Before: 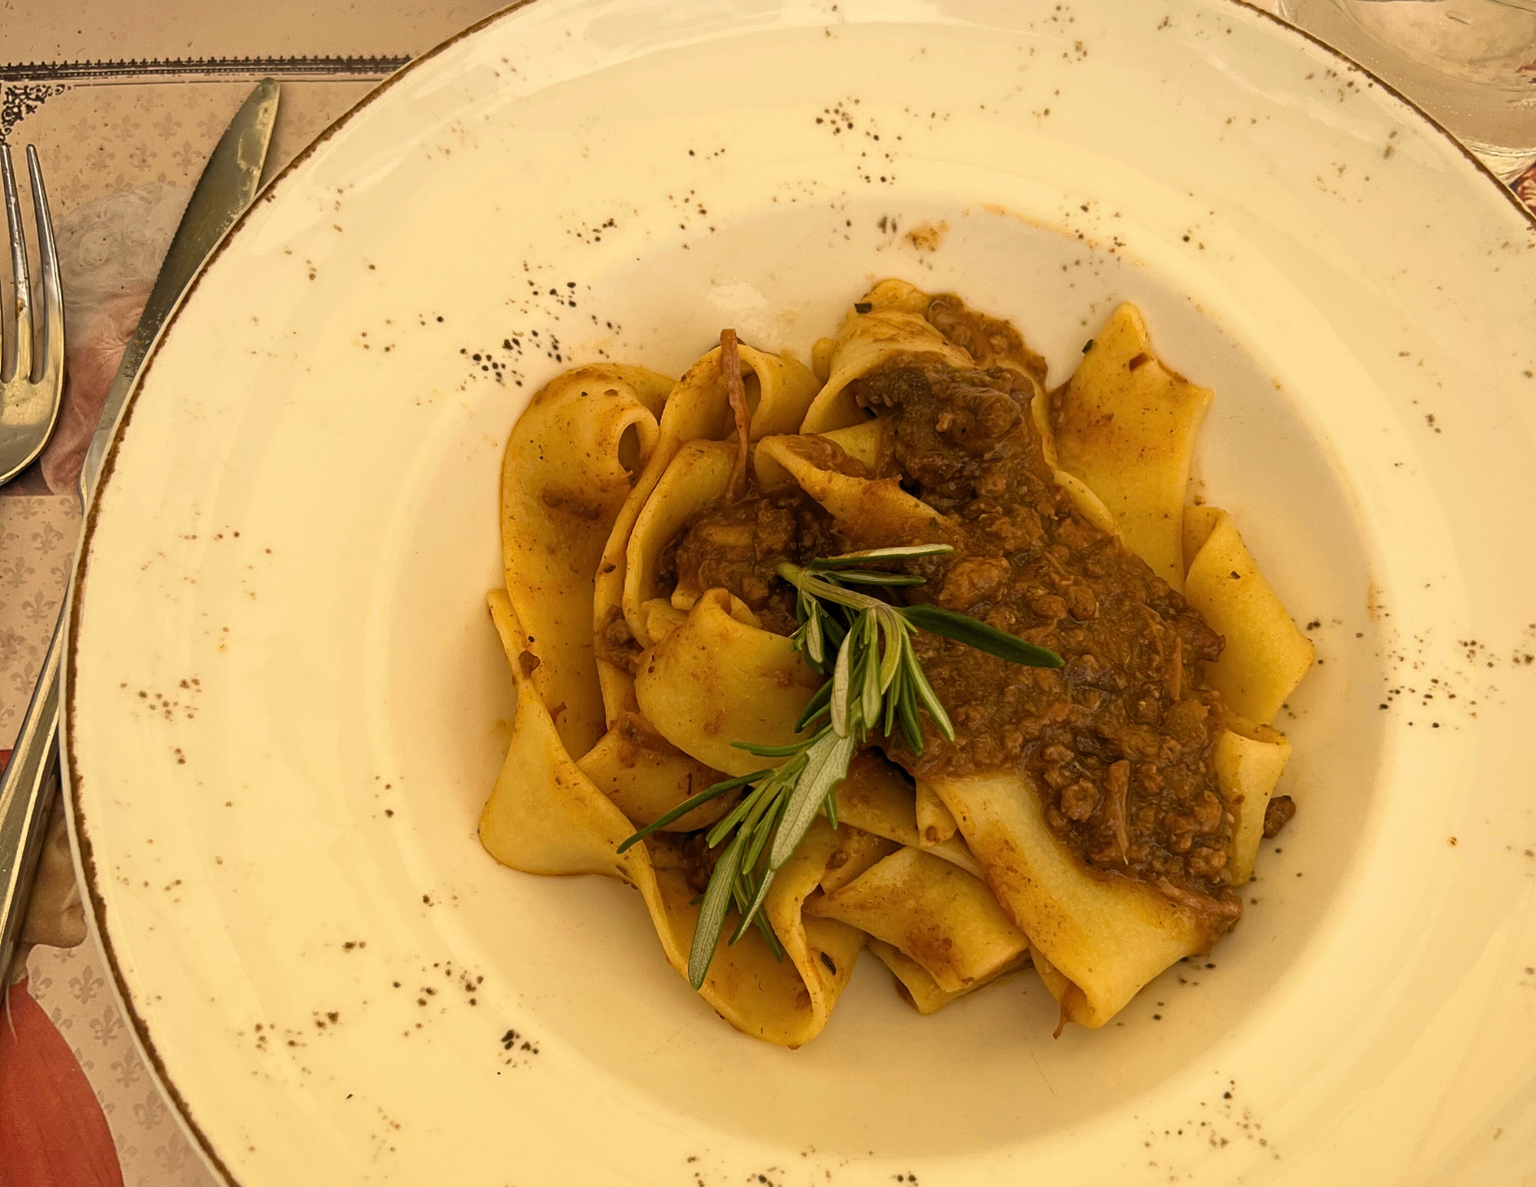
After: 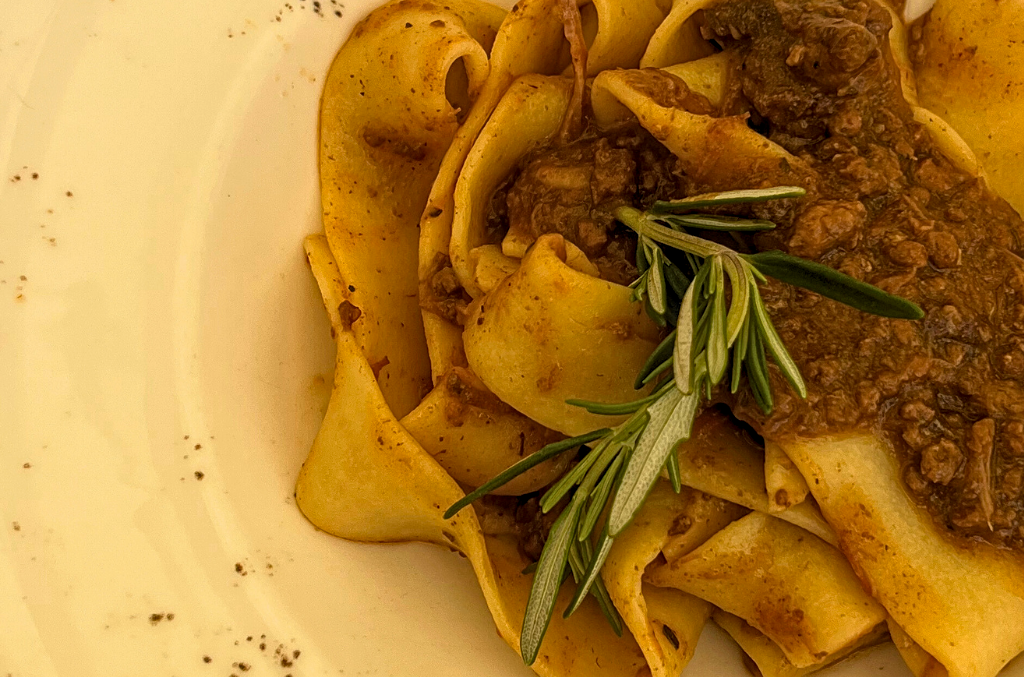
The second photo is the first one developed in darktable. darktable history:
sharpen: amount 0.2
vibrance: vibrance 22%
crop: left 13.312%, top 31.28%, right 24.627%, bottom 15.582%
local contrast: highlights 0%, shadows 0%, detail 133%
